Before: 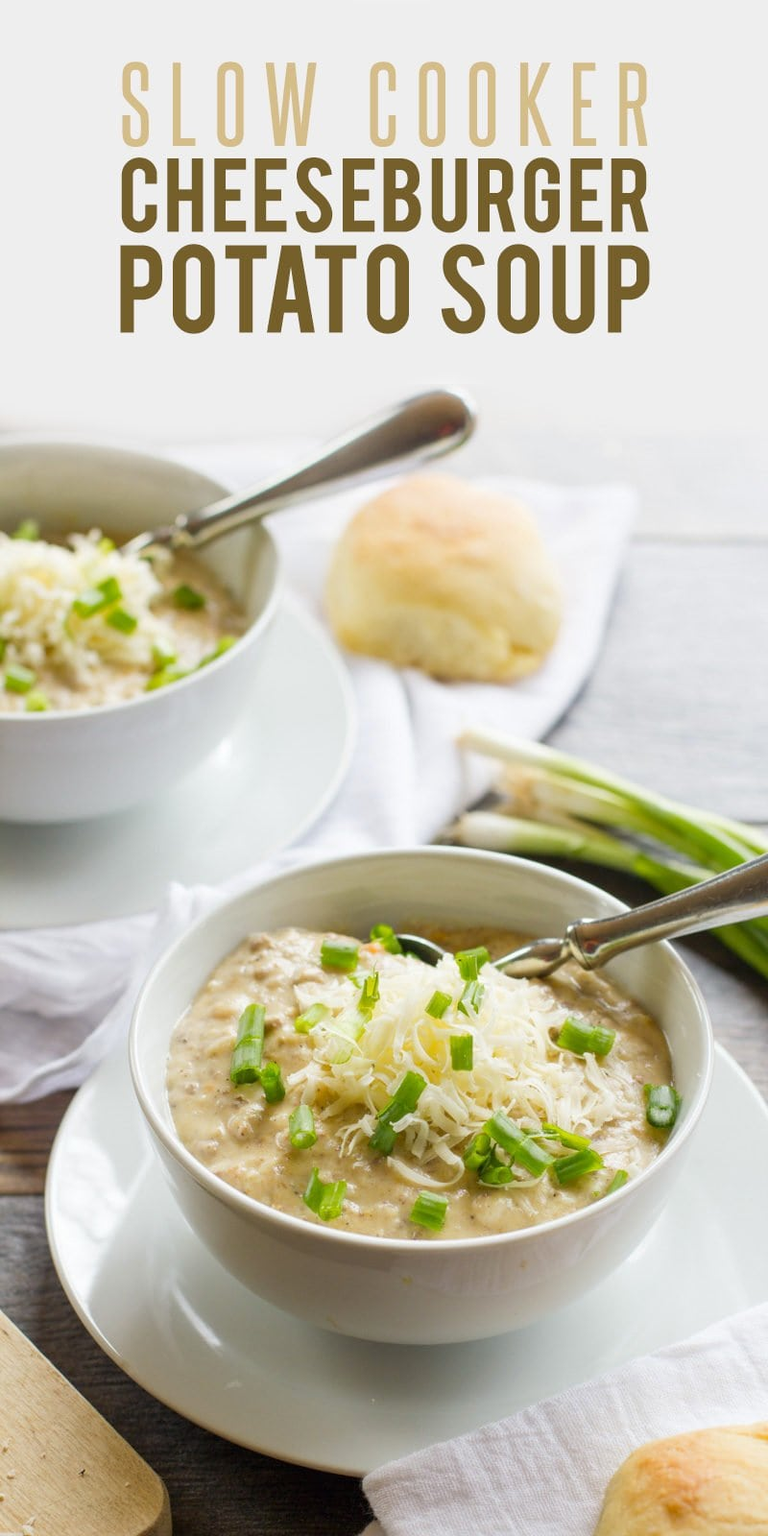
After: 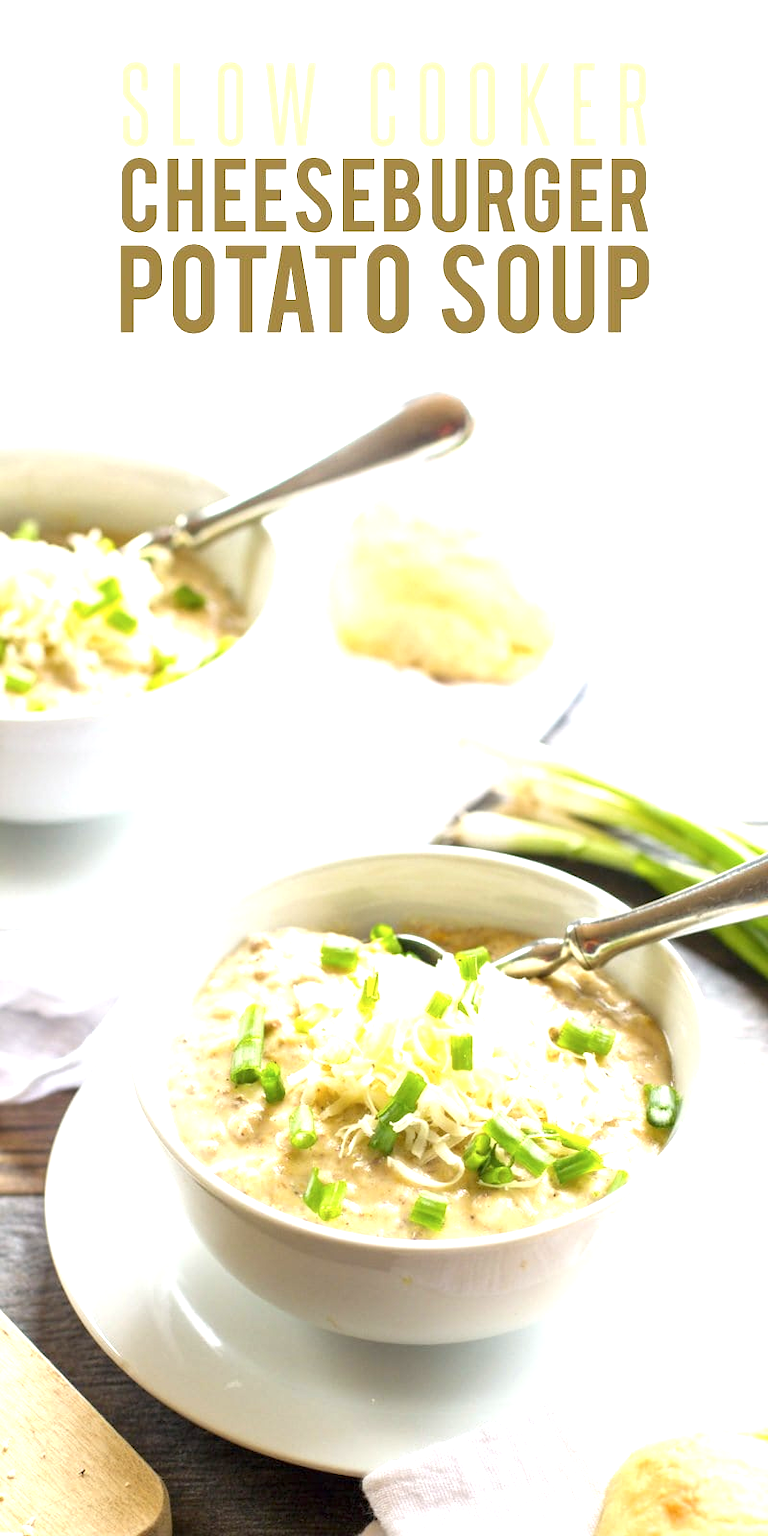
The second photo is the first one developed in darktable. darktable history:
exposure: black level correction 0.001, exposure 1.127 EV, compensate highlight preservation false
contrast brightness saturation: saturation -0.055
